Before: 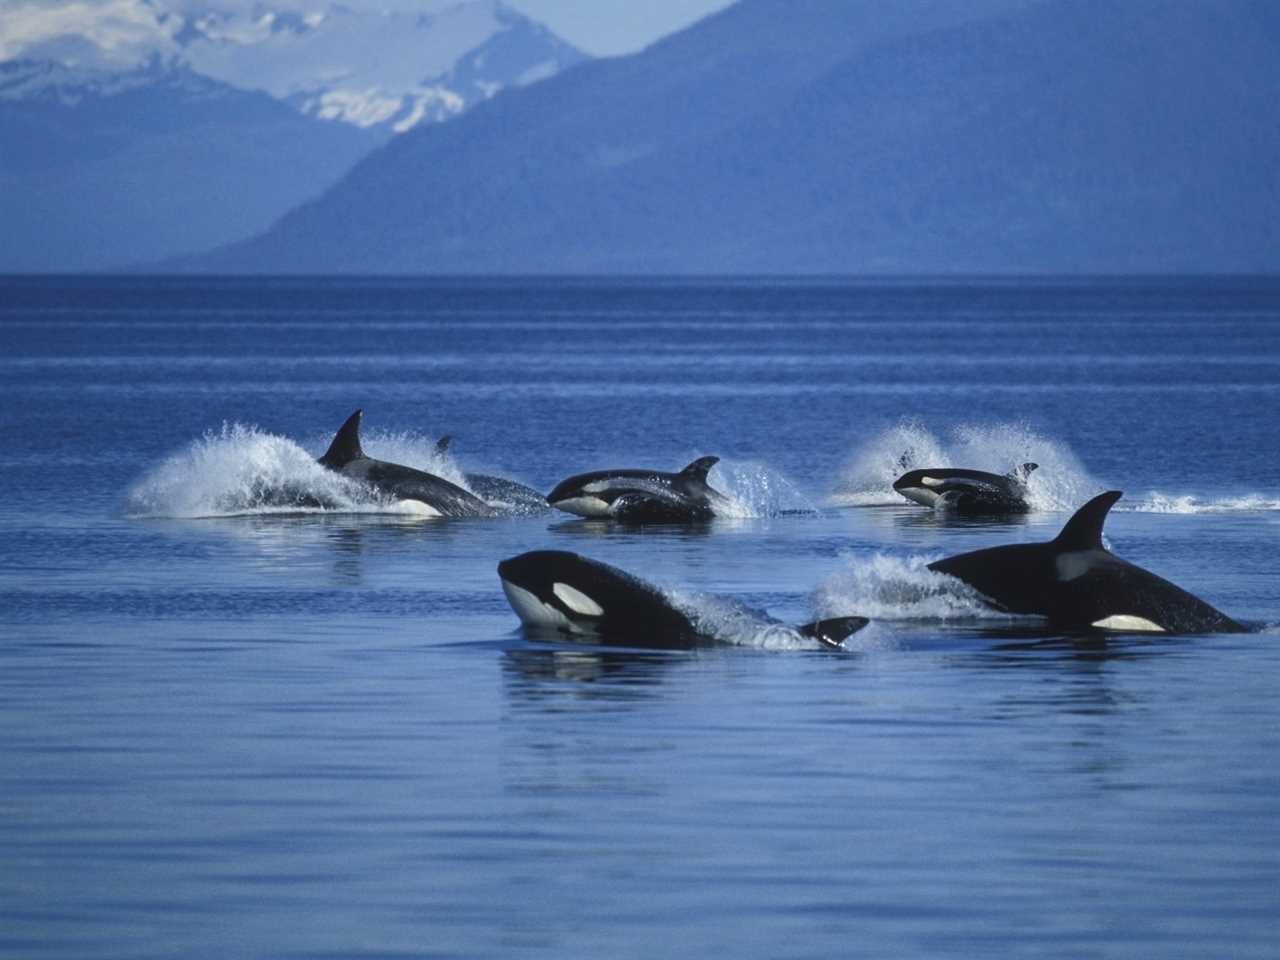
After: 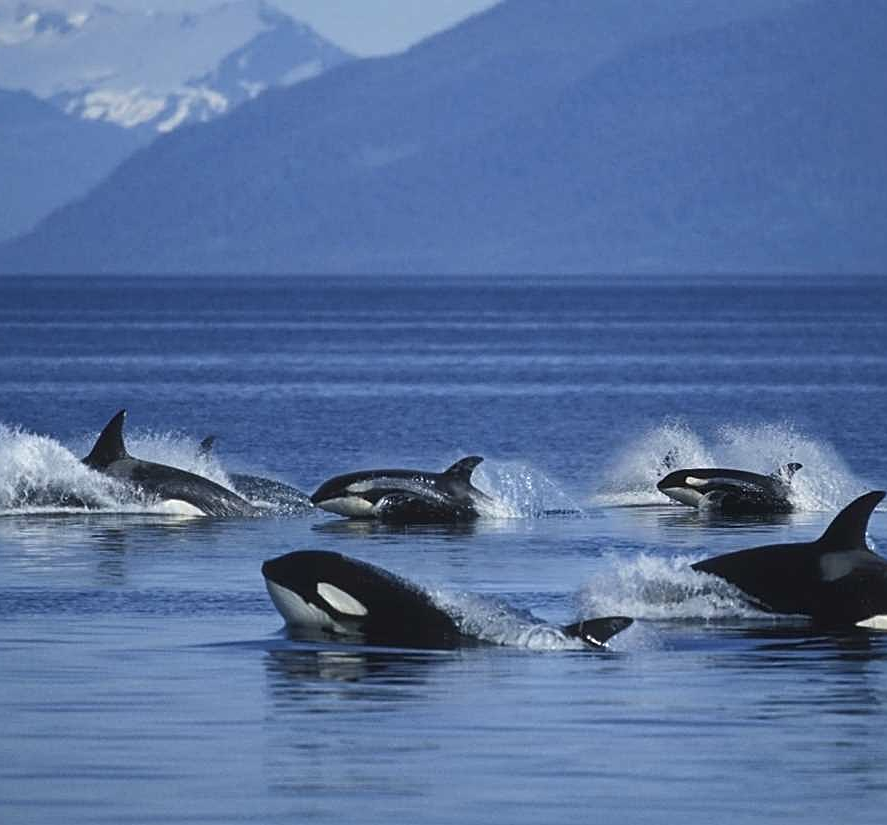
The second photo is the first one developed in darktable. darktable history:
crop: left 18.479%, right 12.2%, bottom 13.971%
contrast brightness saturation: saturation -0.1
sharpen: on, module defaults
